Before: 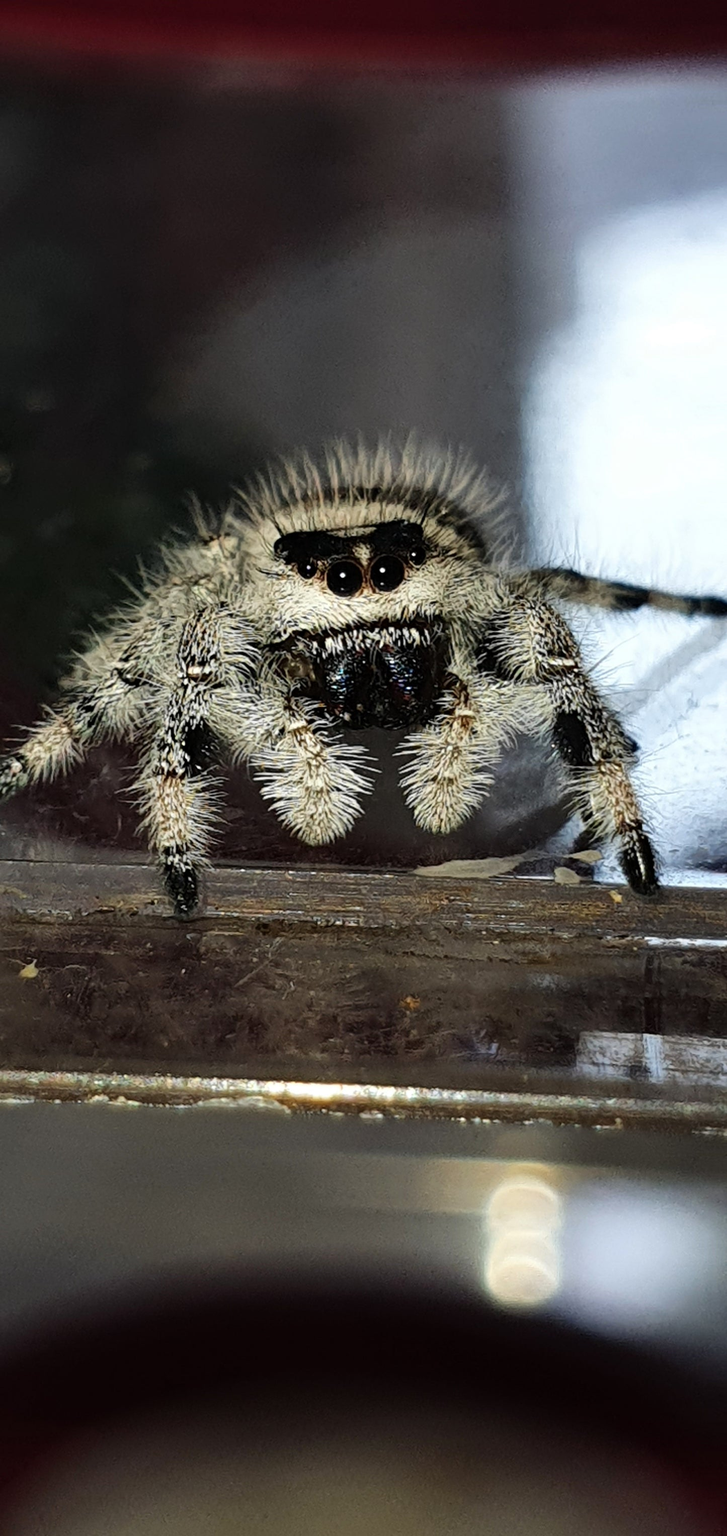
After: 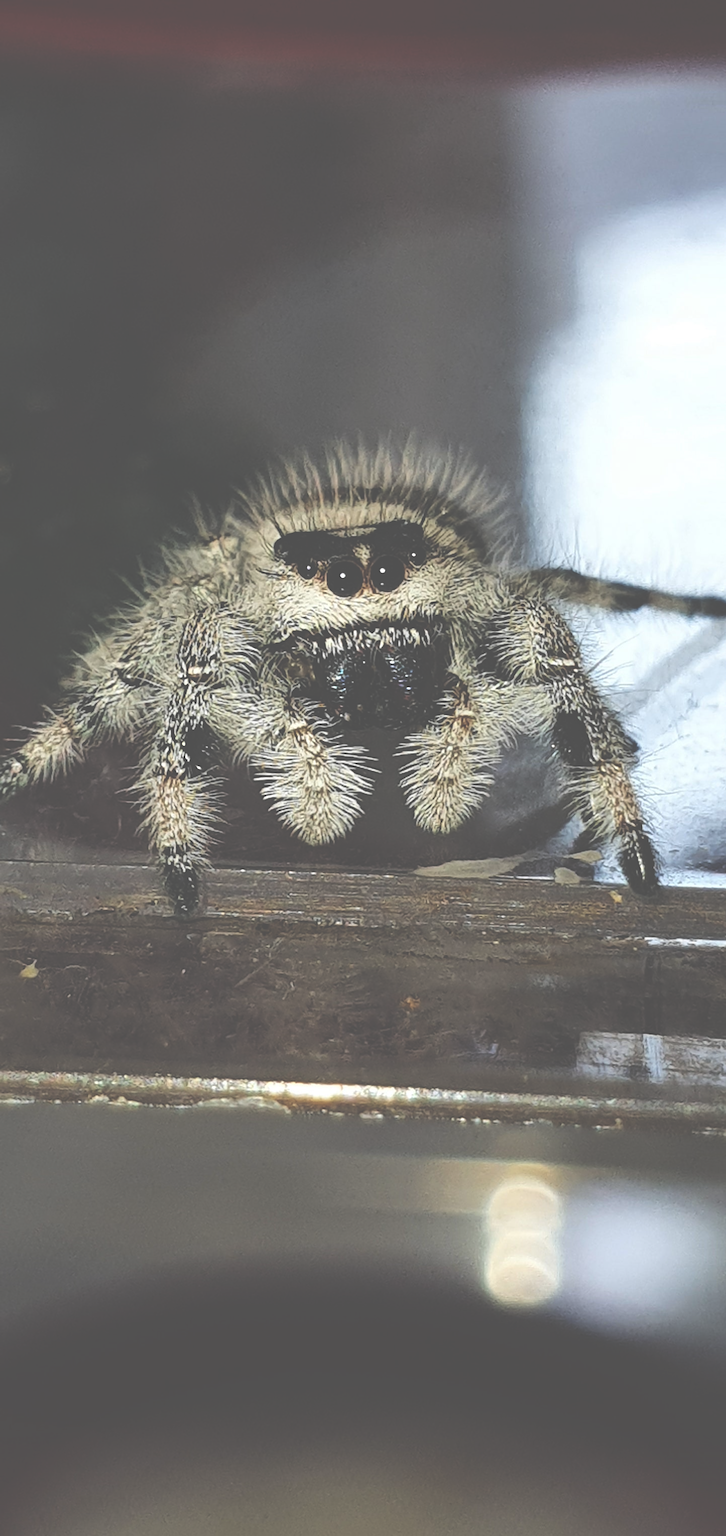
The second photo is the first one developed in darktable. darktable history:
sharpen: radius 1.818, amount 0.415, threshold 1.151
exposure: black level correction -0.087, compensate highlight preservation false
